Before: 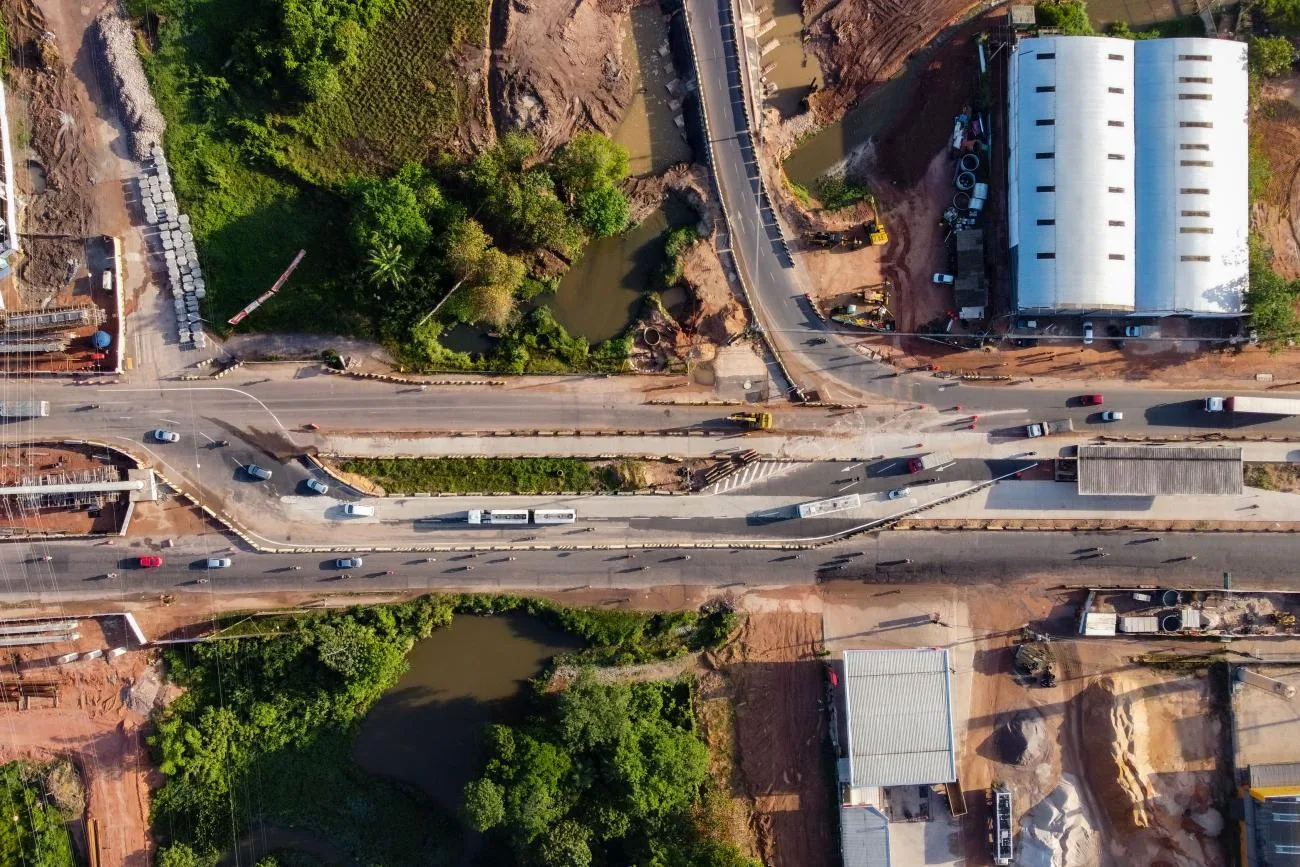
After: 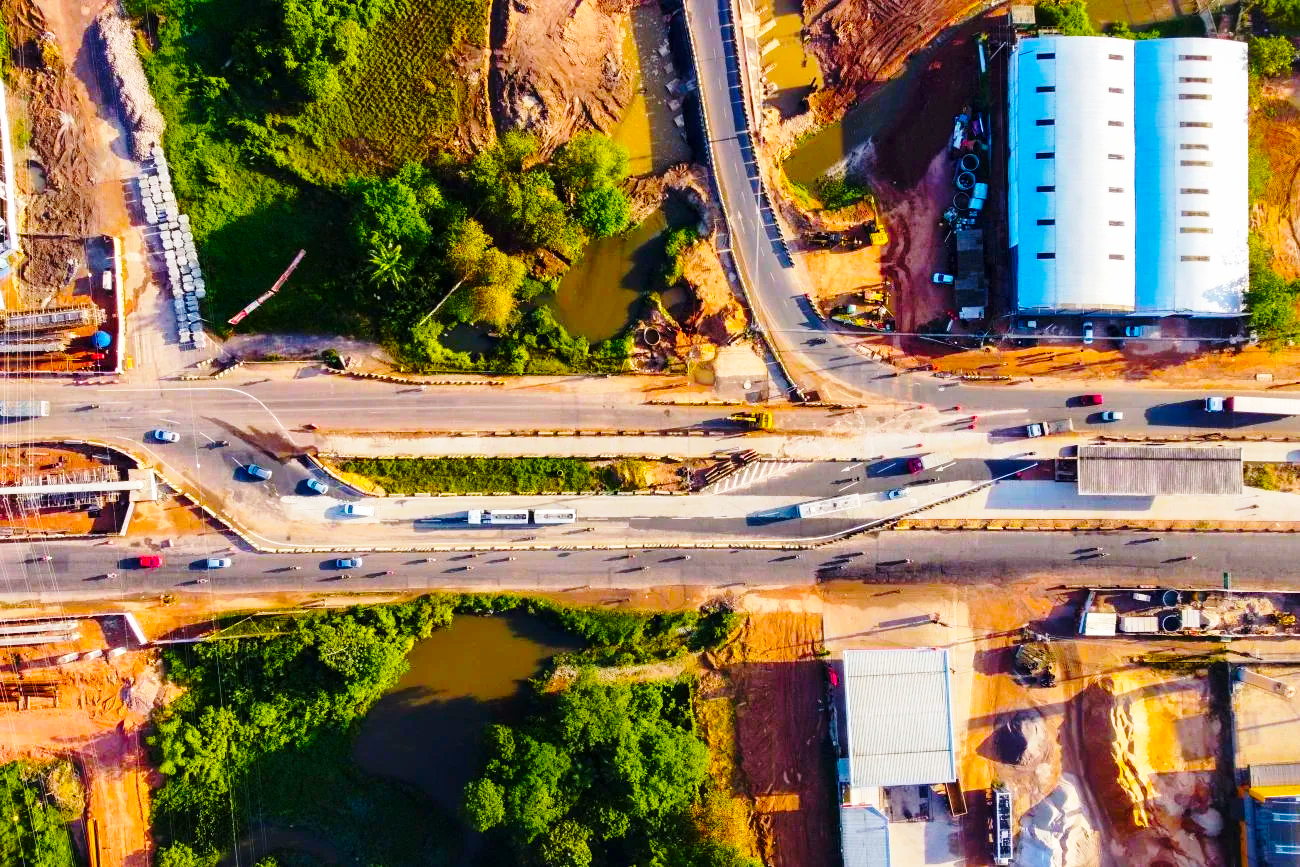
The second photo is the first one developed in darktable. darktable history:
color balance rgb: perceptual saturation grading › global saturation 25.692%, global vibrance 59.634%
base curve: curves: ch0 [(0, 0) (0.028, 0.03) (0.121, 0.232) (0.46, 0.748) (0.859, 0.968) (1, 1)], preserve colors none
